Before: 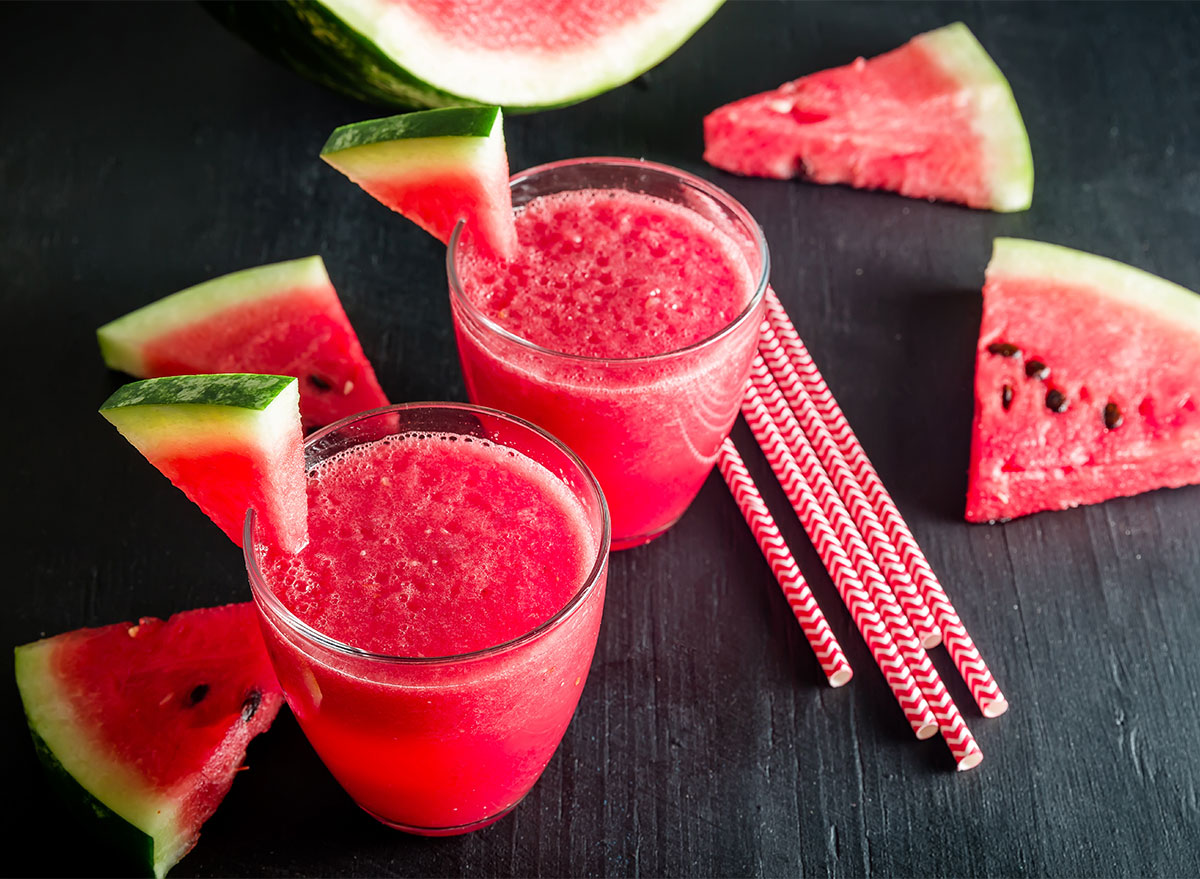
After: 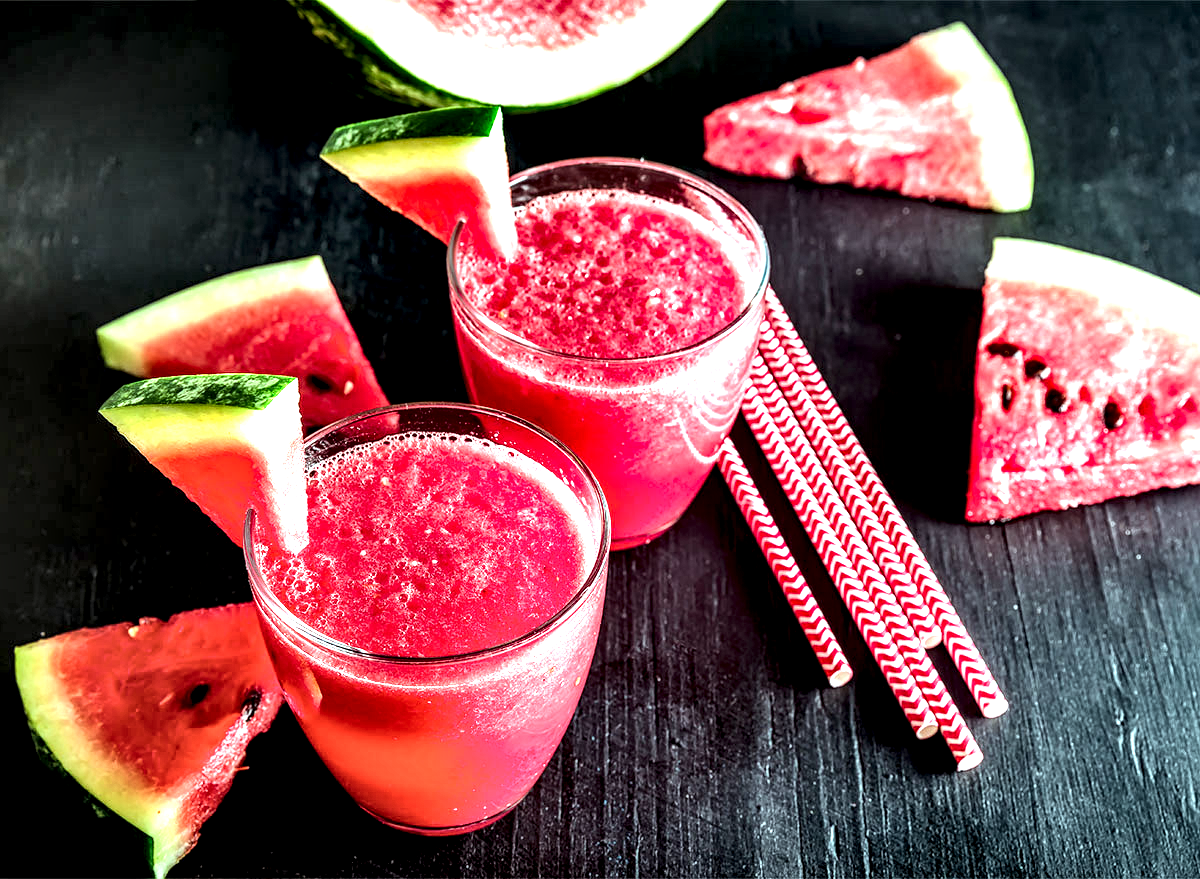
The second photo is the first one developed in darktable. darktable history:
local contrast: shadows 176%, detail 227%
shadows and highlights: soften with gaussian
color balance rgb: power › hue 208.19°, highlights gain › luminance 15.141%, highlights gain › chroma 3.959%, highlights gain › hue 206.86°, perceptual saturation grading › global saturation 4.827%, global vibrance 15.432%
exposure: black level correction -0.002, exposure 0.547 EV, compensate highlight preservation false
